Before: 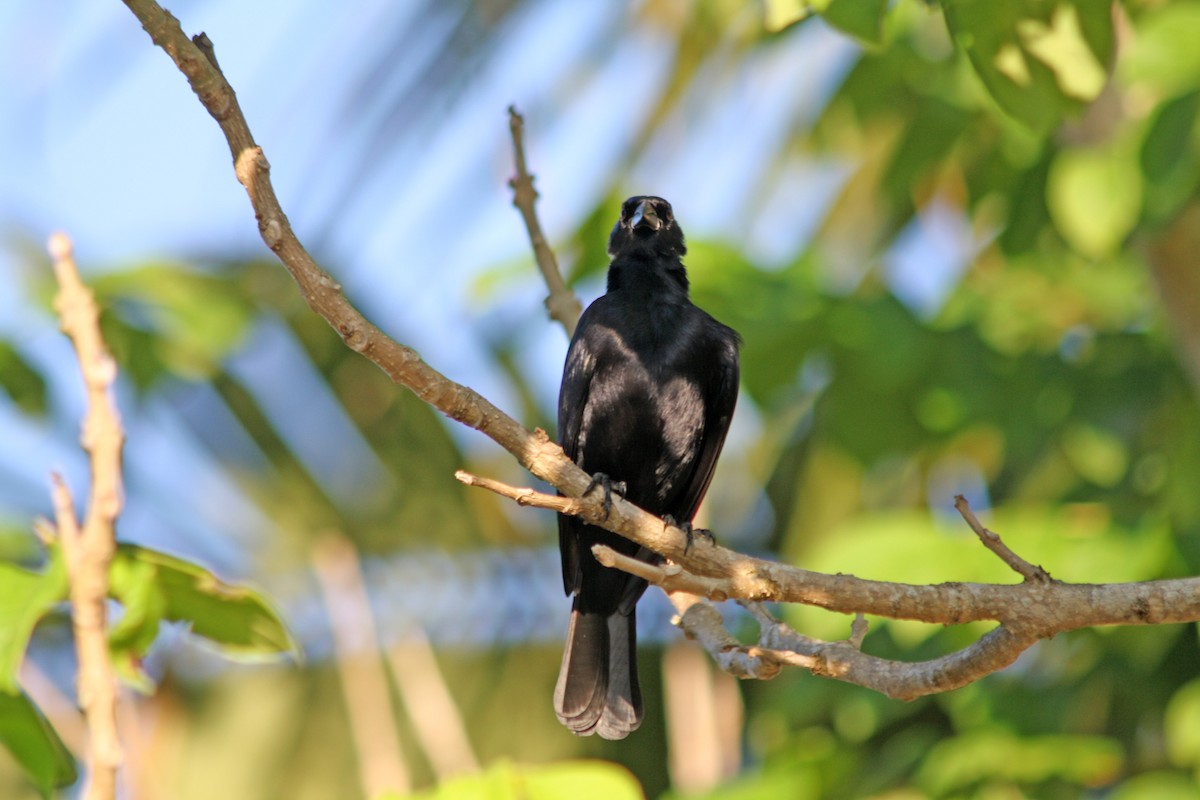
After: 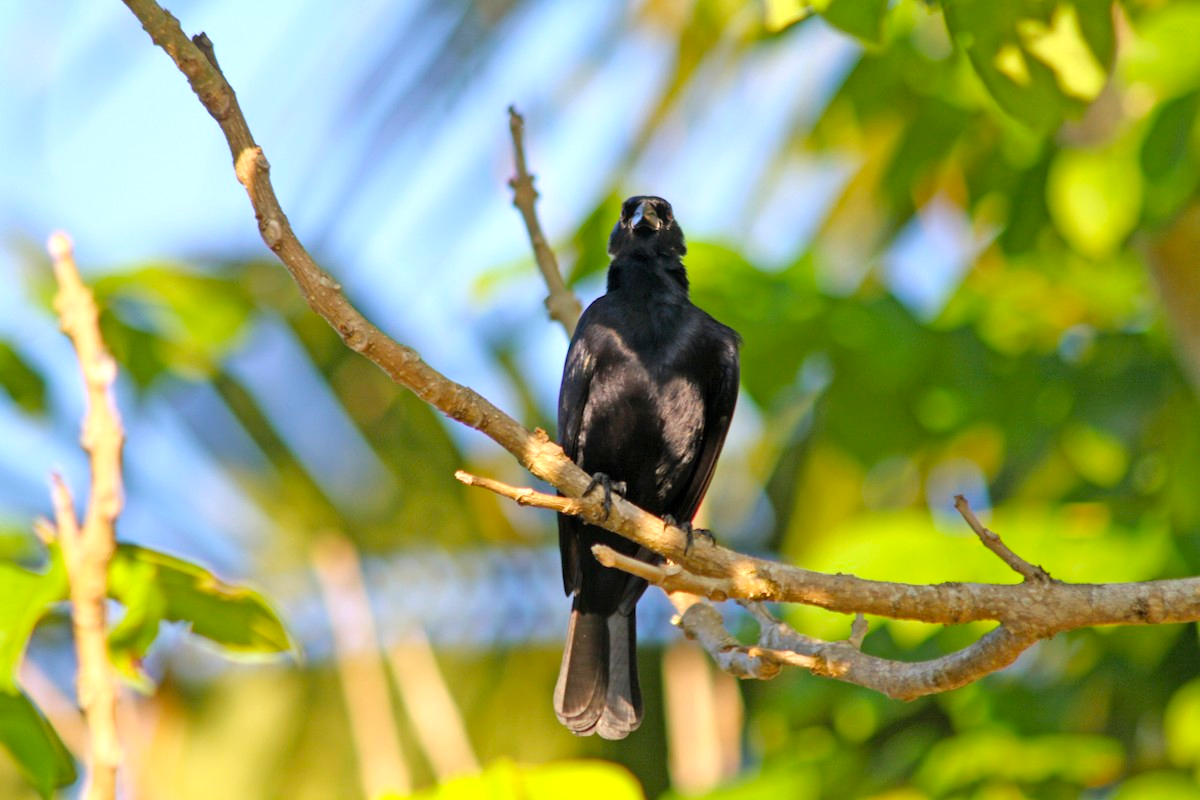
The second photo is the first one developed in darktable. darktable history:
exposure: exposure 0.258 EV, compensate highlight preservation false
color balance rgb: perceptual saturation grading › global saturation 20%, global vibrance 20%
